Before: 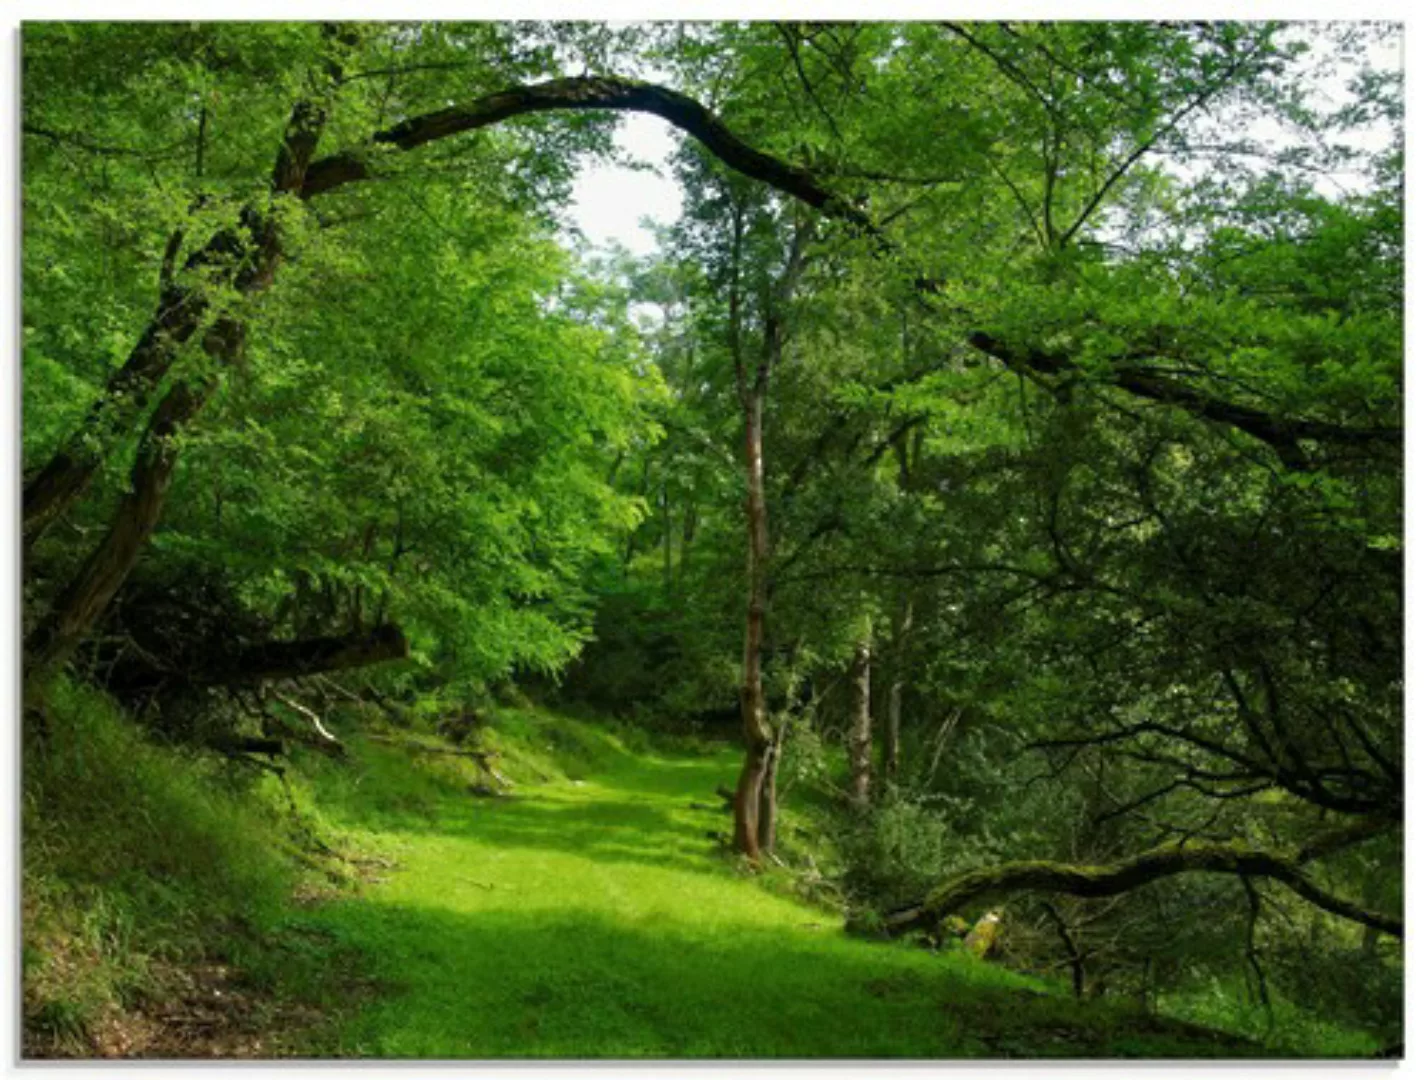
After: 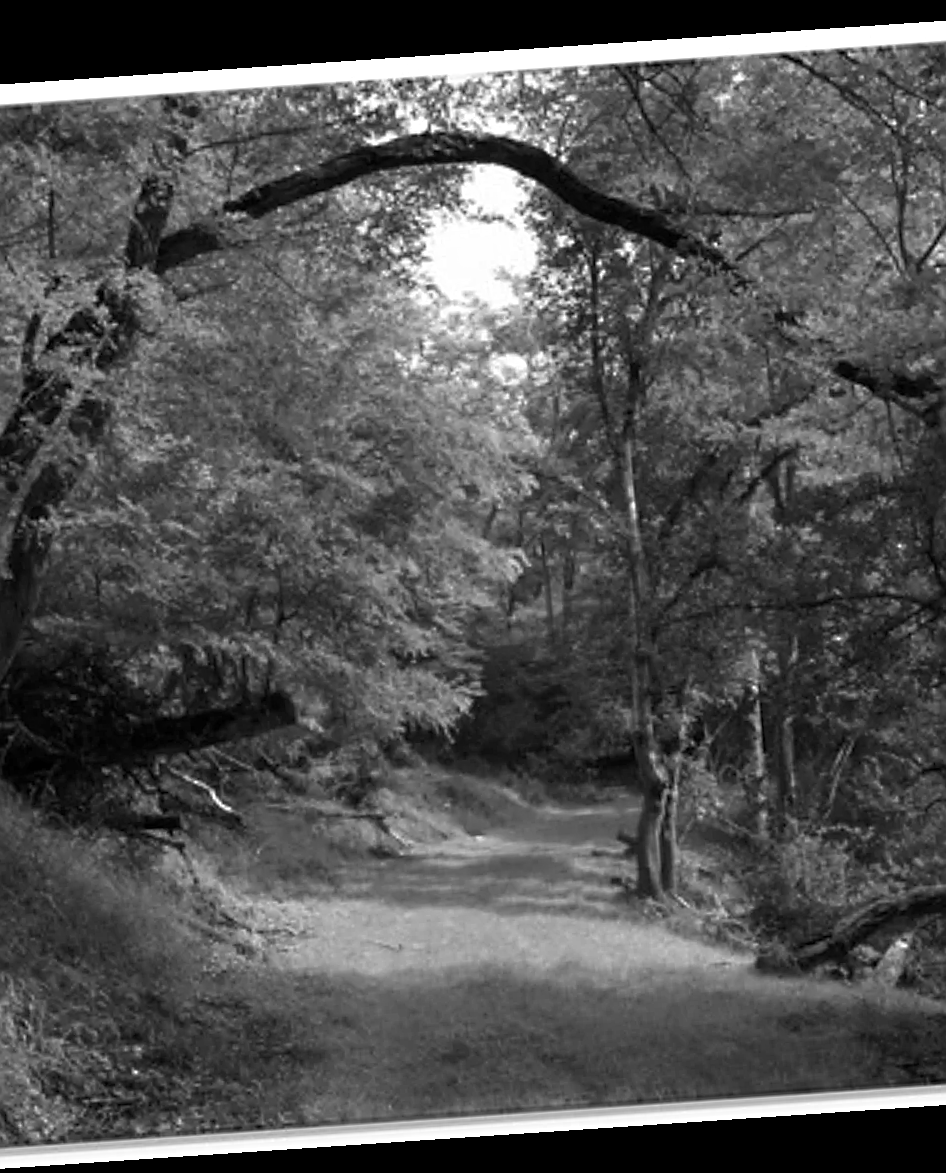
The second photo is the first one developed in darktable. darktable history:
crop: left 10.644%, right 26.528%
sharpen: on, module defaults
monochrome: a 16.01, b -2.65, highlights 0.52
rotate and perspective: rotation -4.2°, shear 0.006, automatic cropping off
color correction: highlights a* -11.71, highlights b* -15.58
color balance rgb: linear chroma grading › global chroma 10%, perceptual saturation grading › global saturation 5%, perceptual brilliance grading › global brilliance 4%, global vibrance 7%, saturation formula JzAzBz (2021)
